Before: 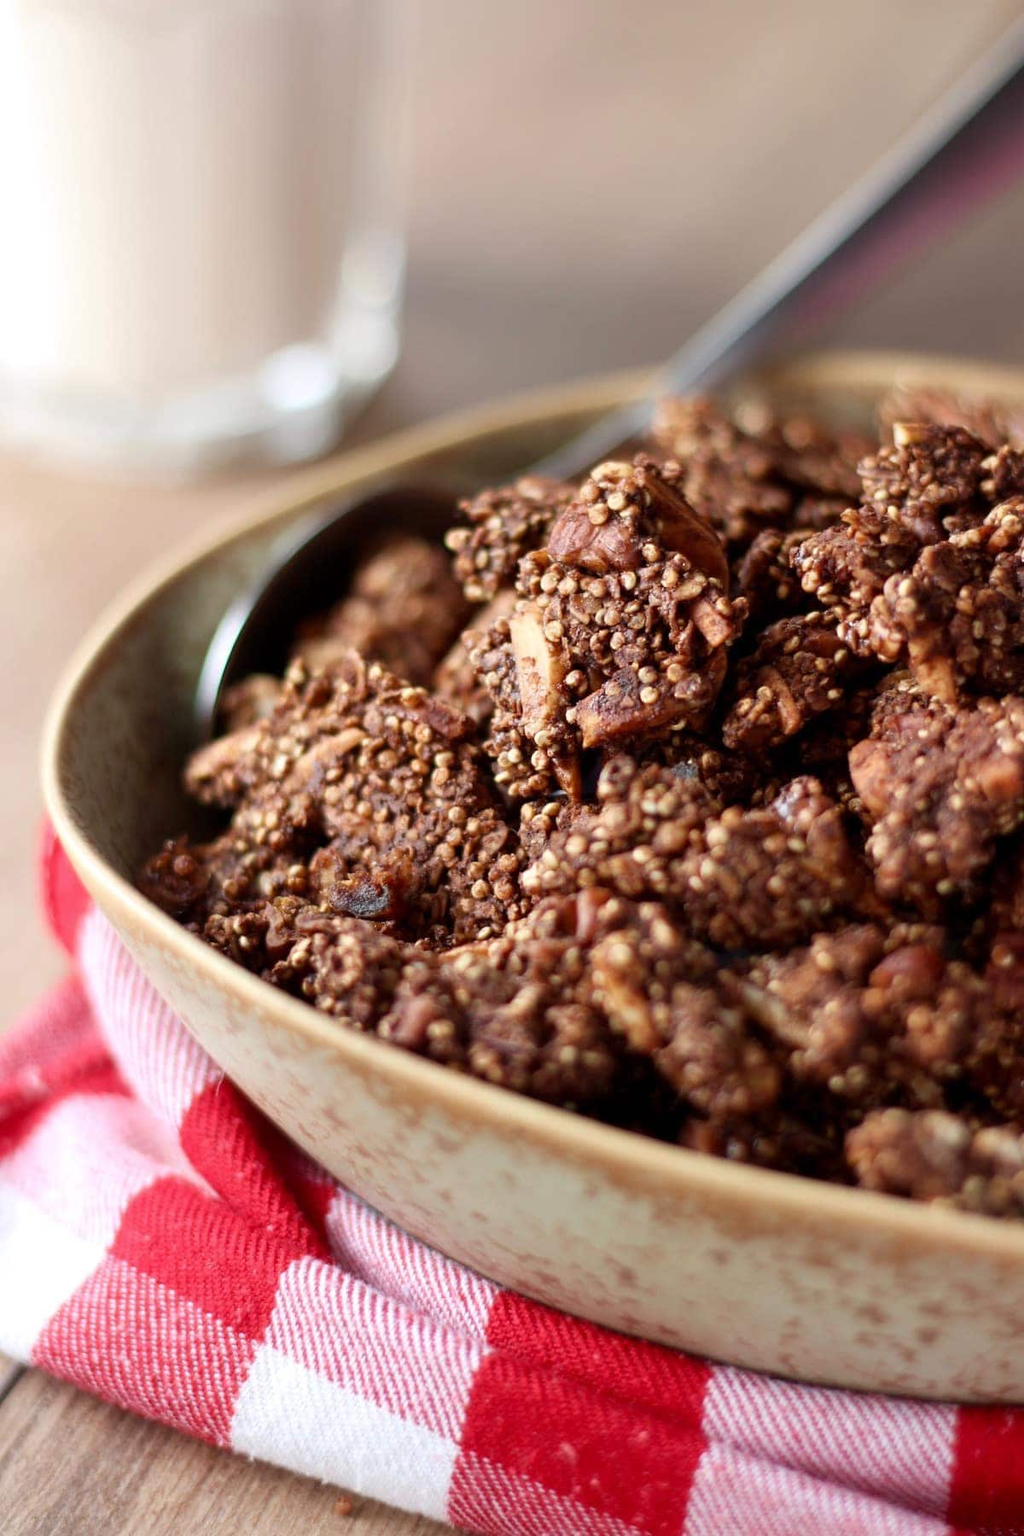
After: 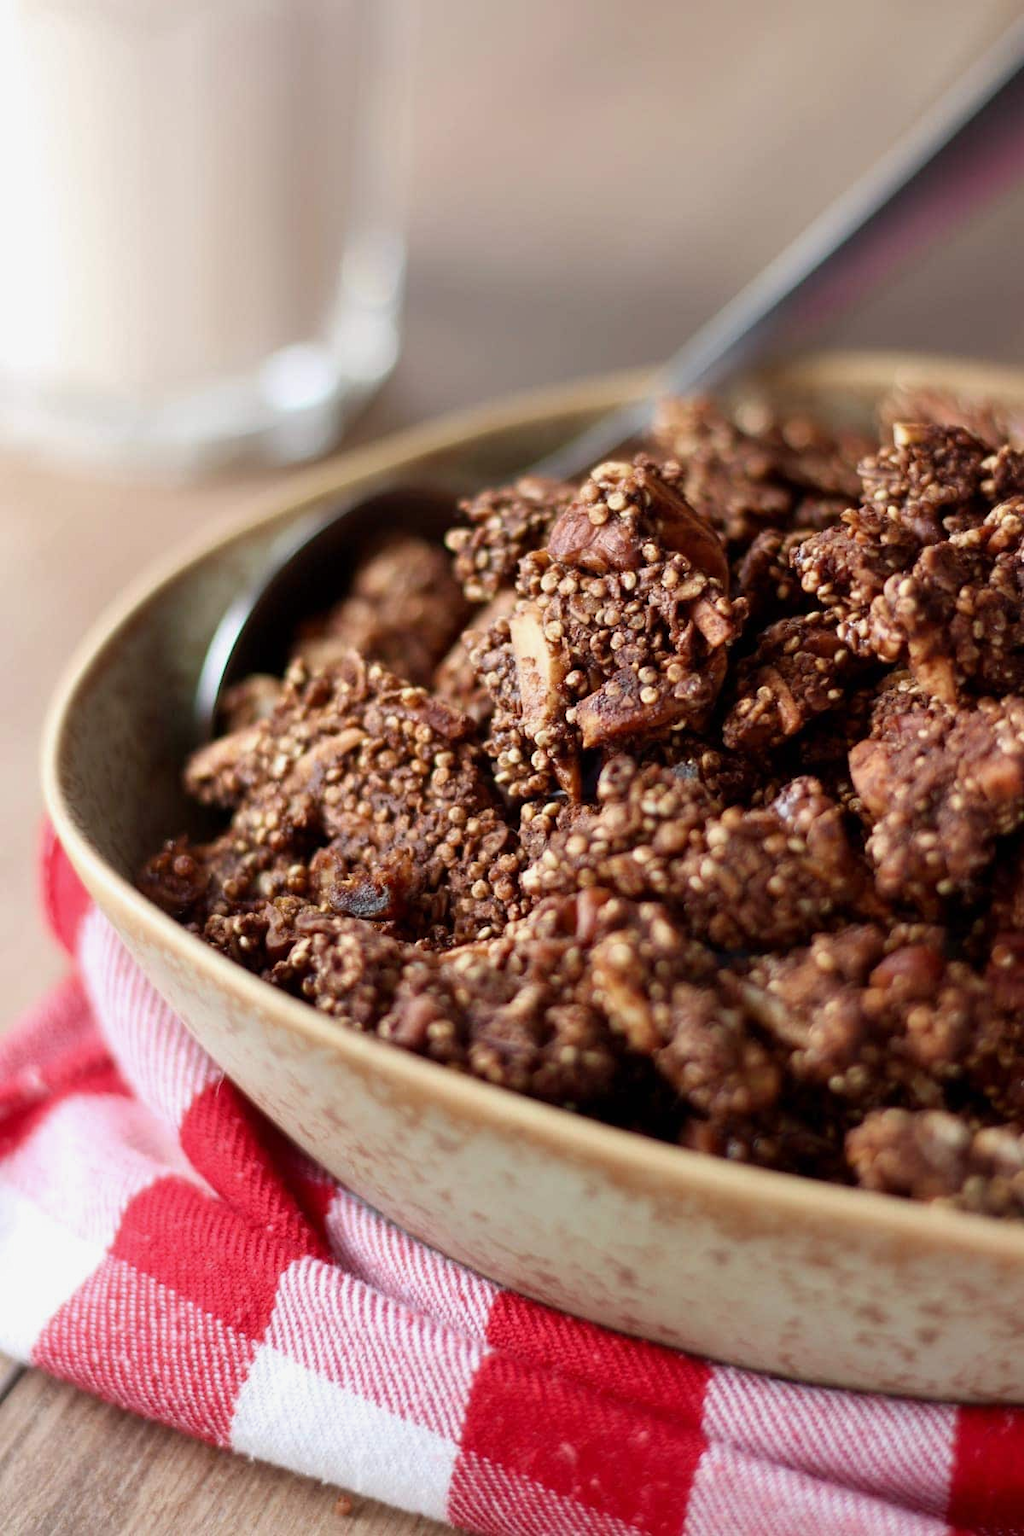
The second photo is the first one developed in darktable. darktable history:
exposure: exposure -0.112 EV, compensate highlight preservation false
